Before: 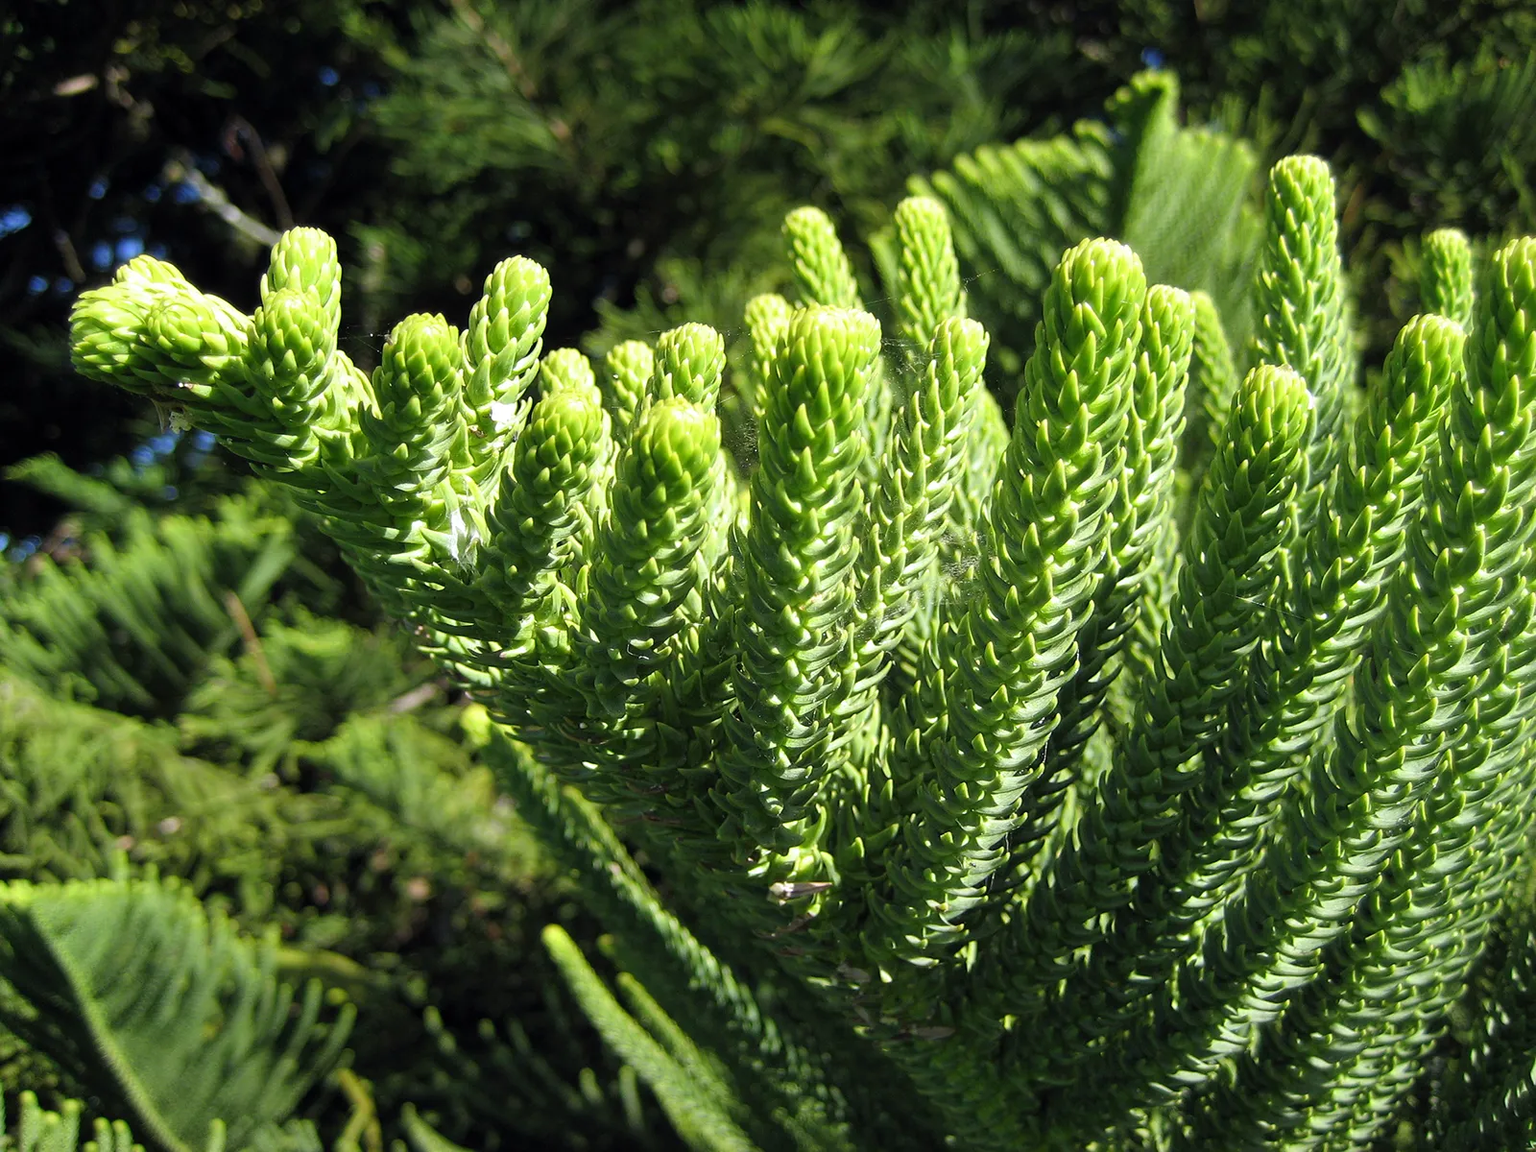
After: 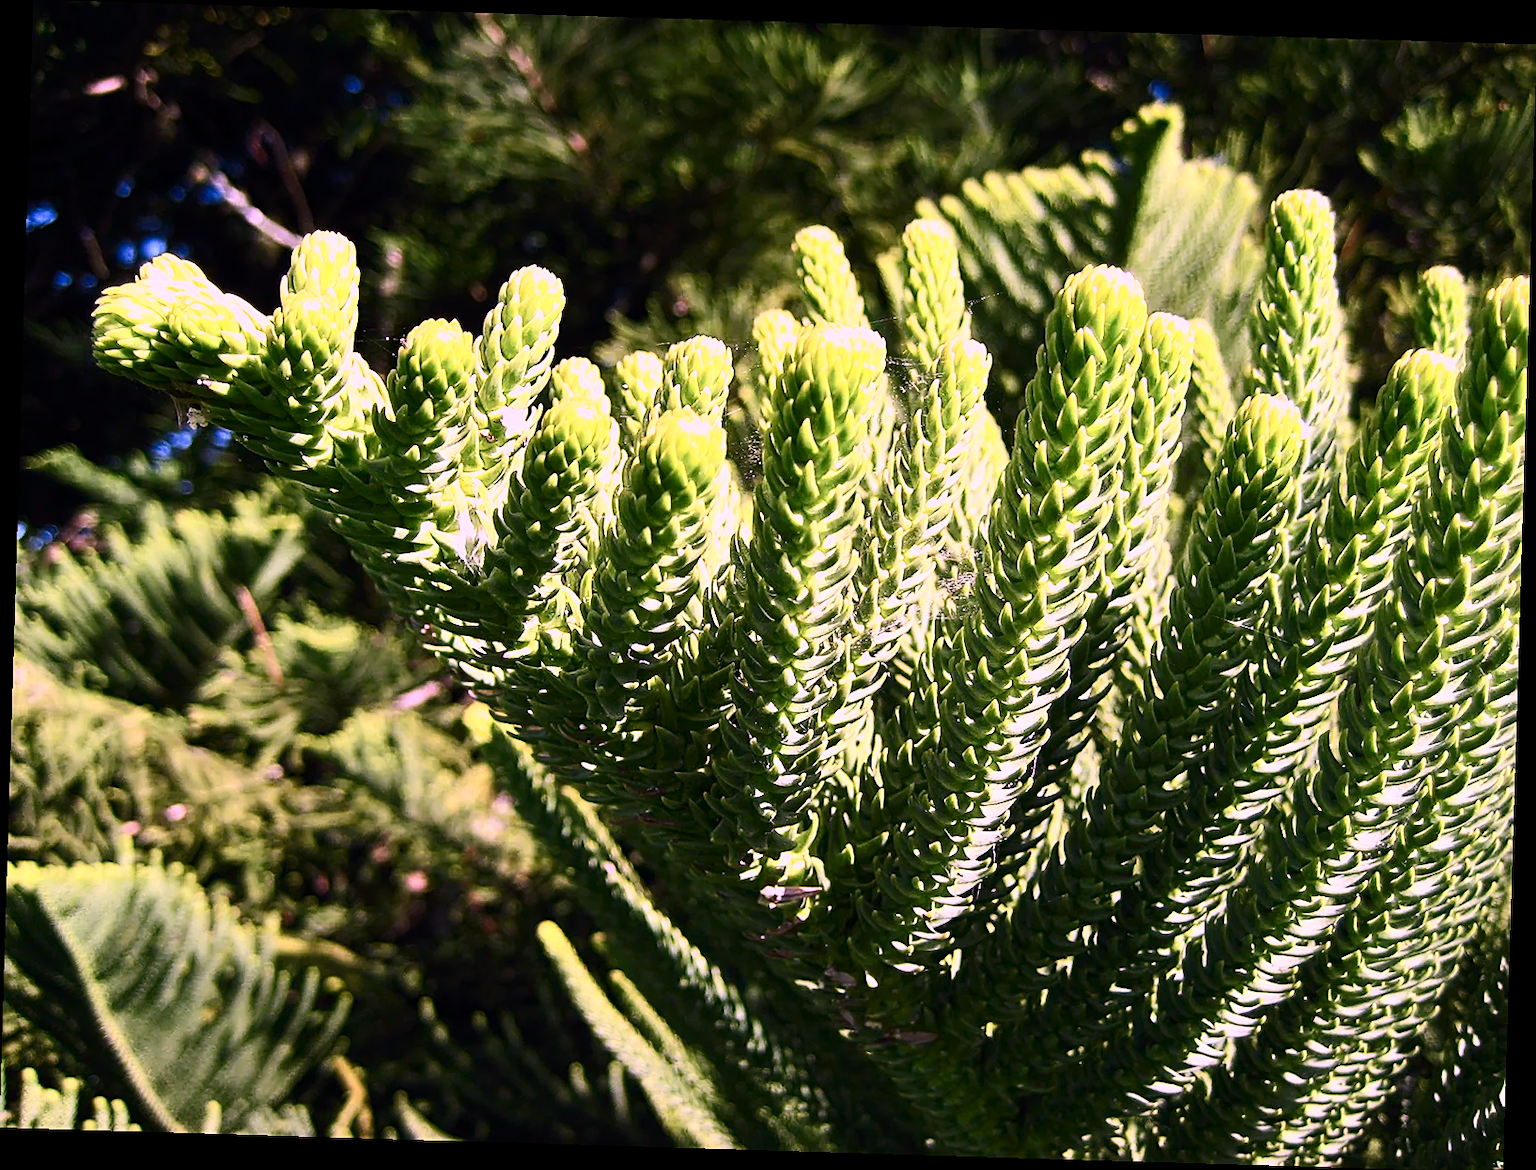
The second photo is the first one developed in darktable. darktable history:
rotate and perspective: rotation 1.72°, automatic cropping off
white balance: red 1.188, blue 1.11
sharpen: on, module defaults
crop: bottom 0.071%
color correction: highlights a* 15.46, highlights b* -20.56
contrast brightness saturation: contrast 0.4, brightness 0.1, saturation 0.21
